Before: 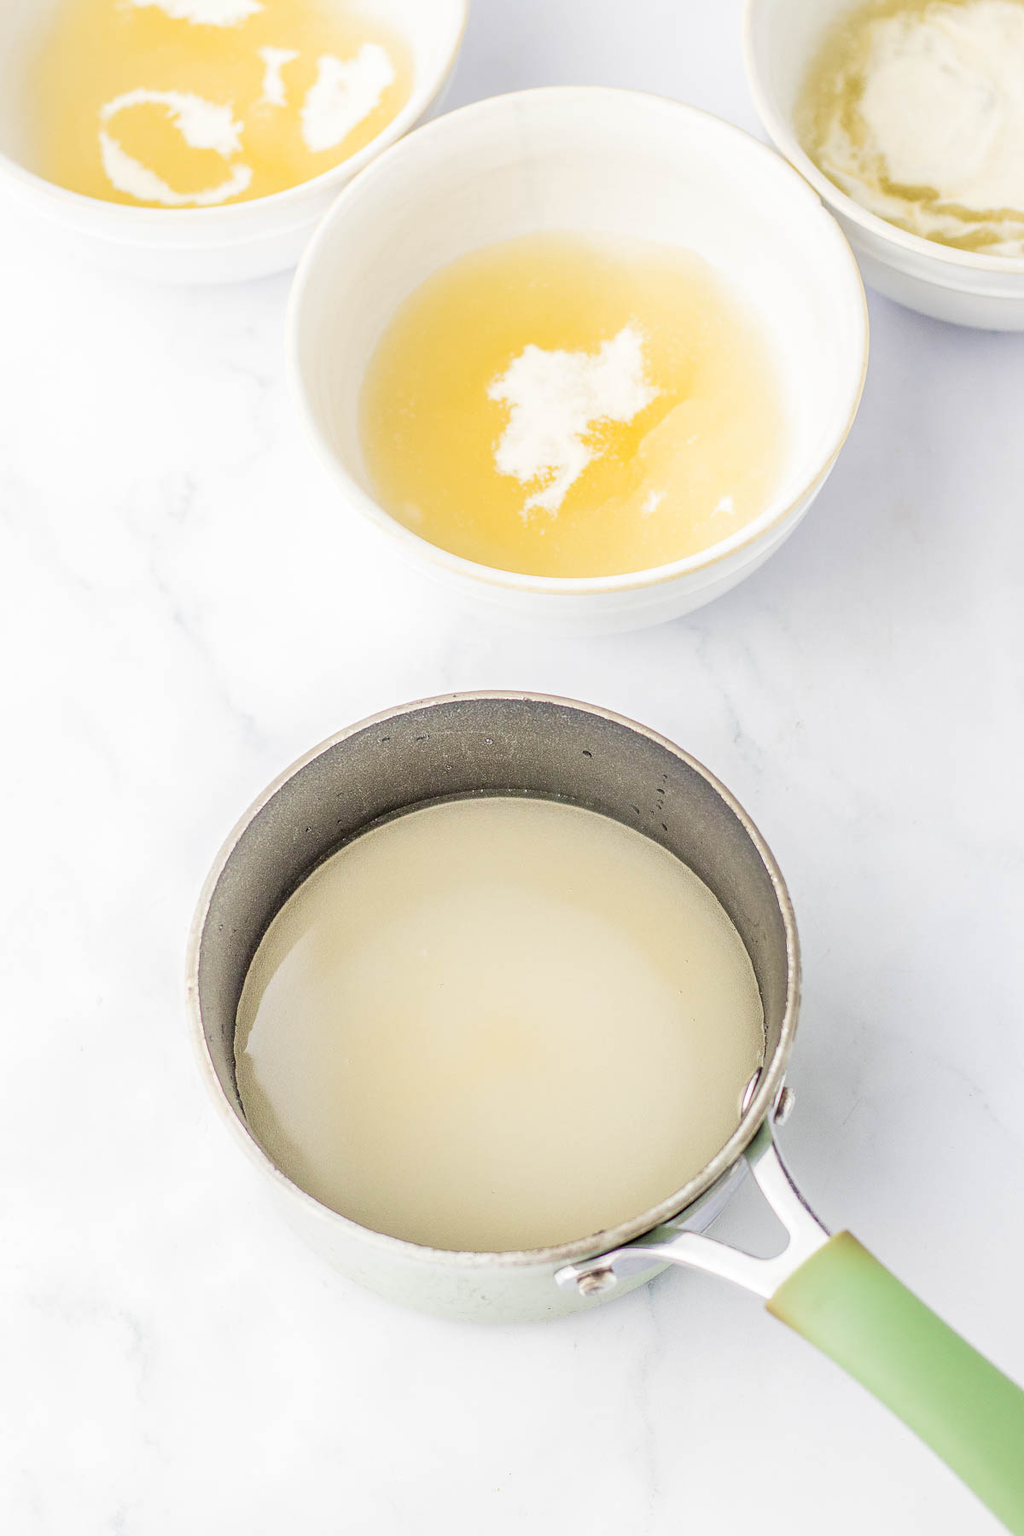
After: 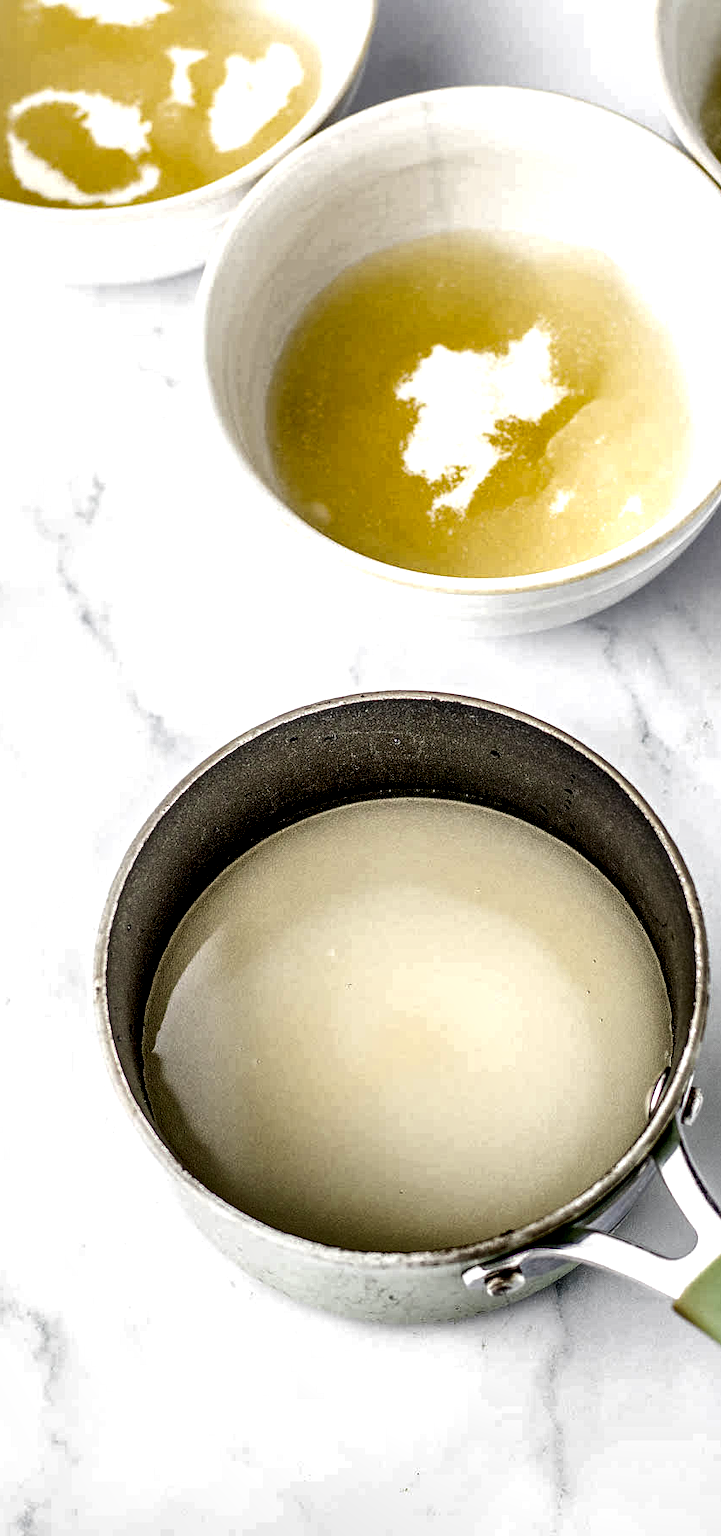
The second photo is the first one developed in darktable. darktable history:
crop and rotate: left 9.068%, right 20.357%
shadows and highlights: on, module defaults
local contrast: highlights 109%, shadows 42%, detail 293%
